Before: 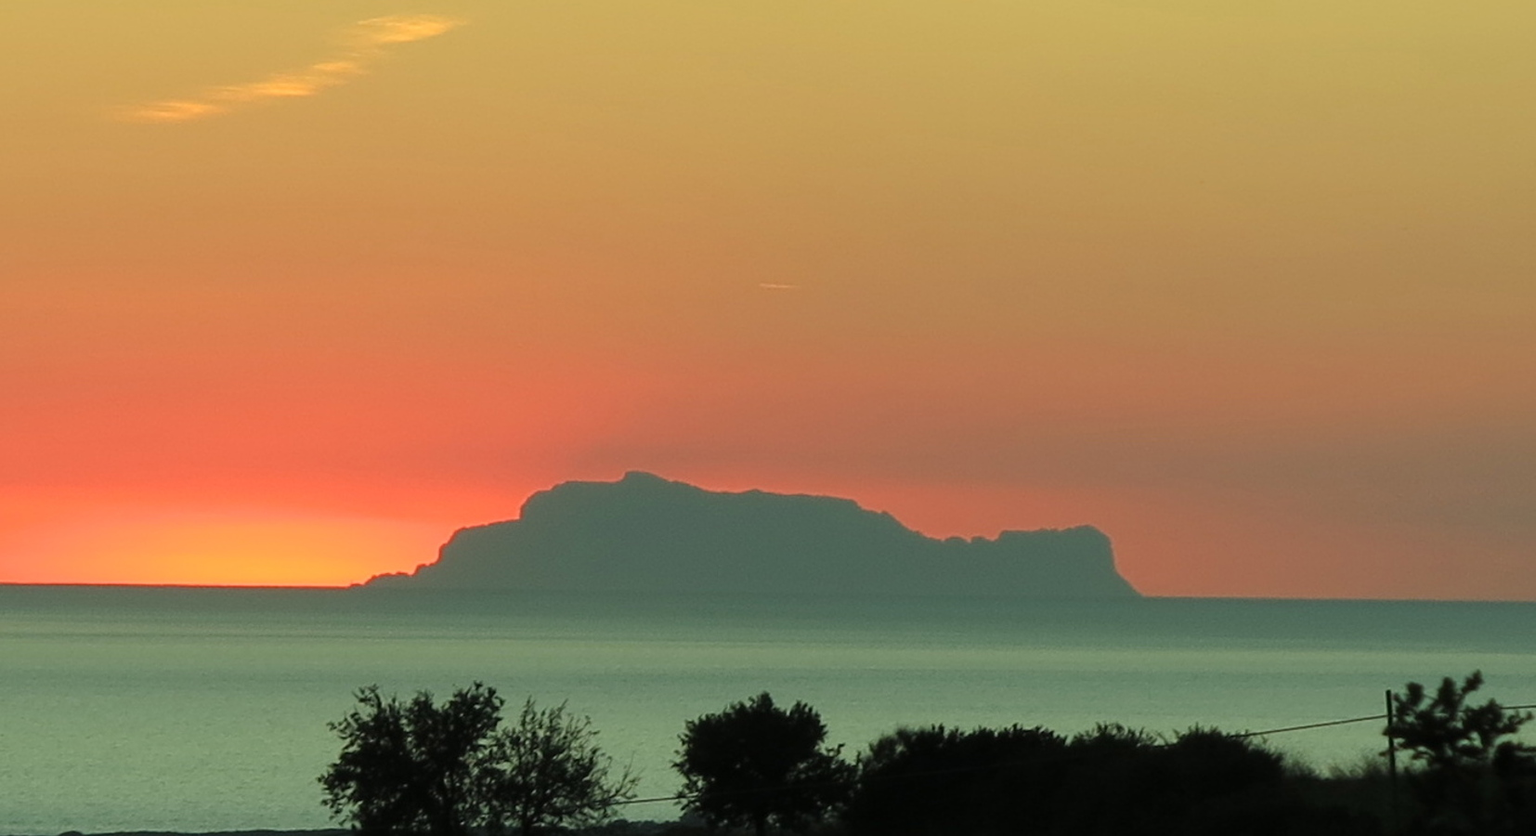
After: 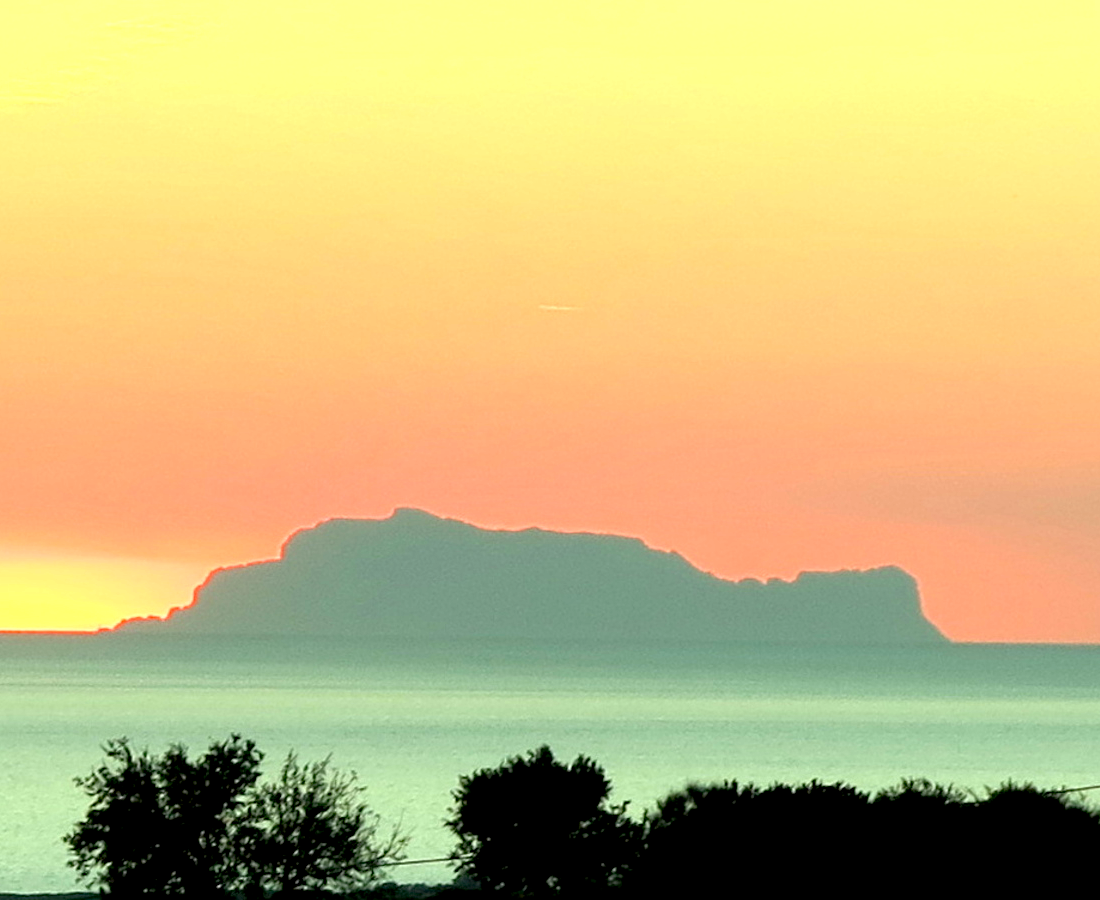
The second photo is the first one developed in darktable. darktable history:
crop: left 16.899%, right 16.556%
exposure: black level correction 0.009, exposure 1.425 EV, compensate highlight preservation false
